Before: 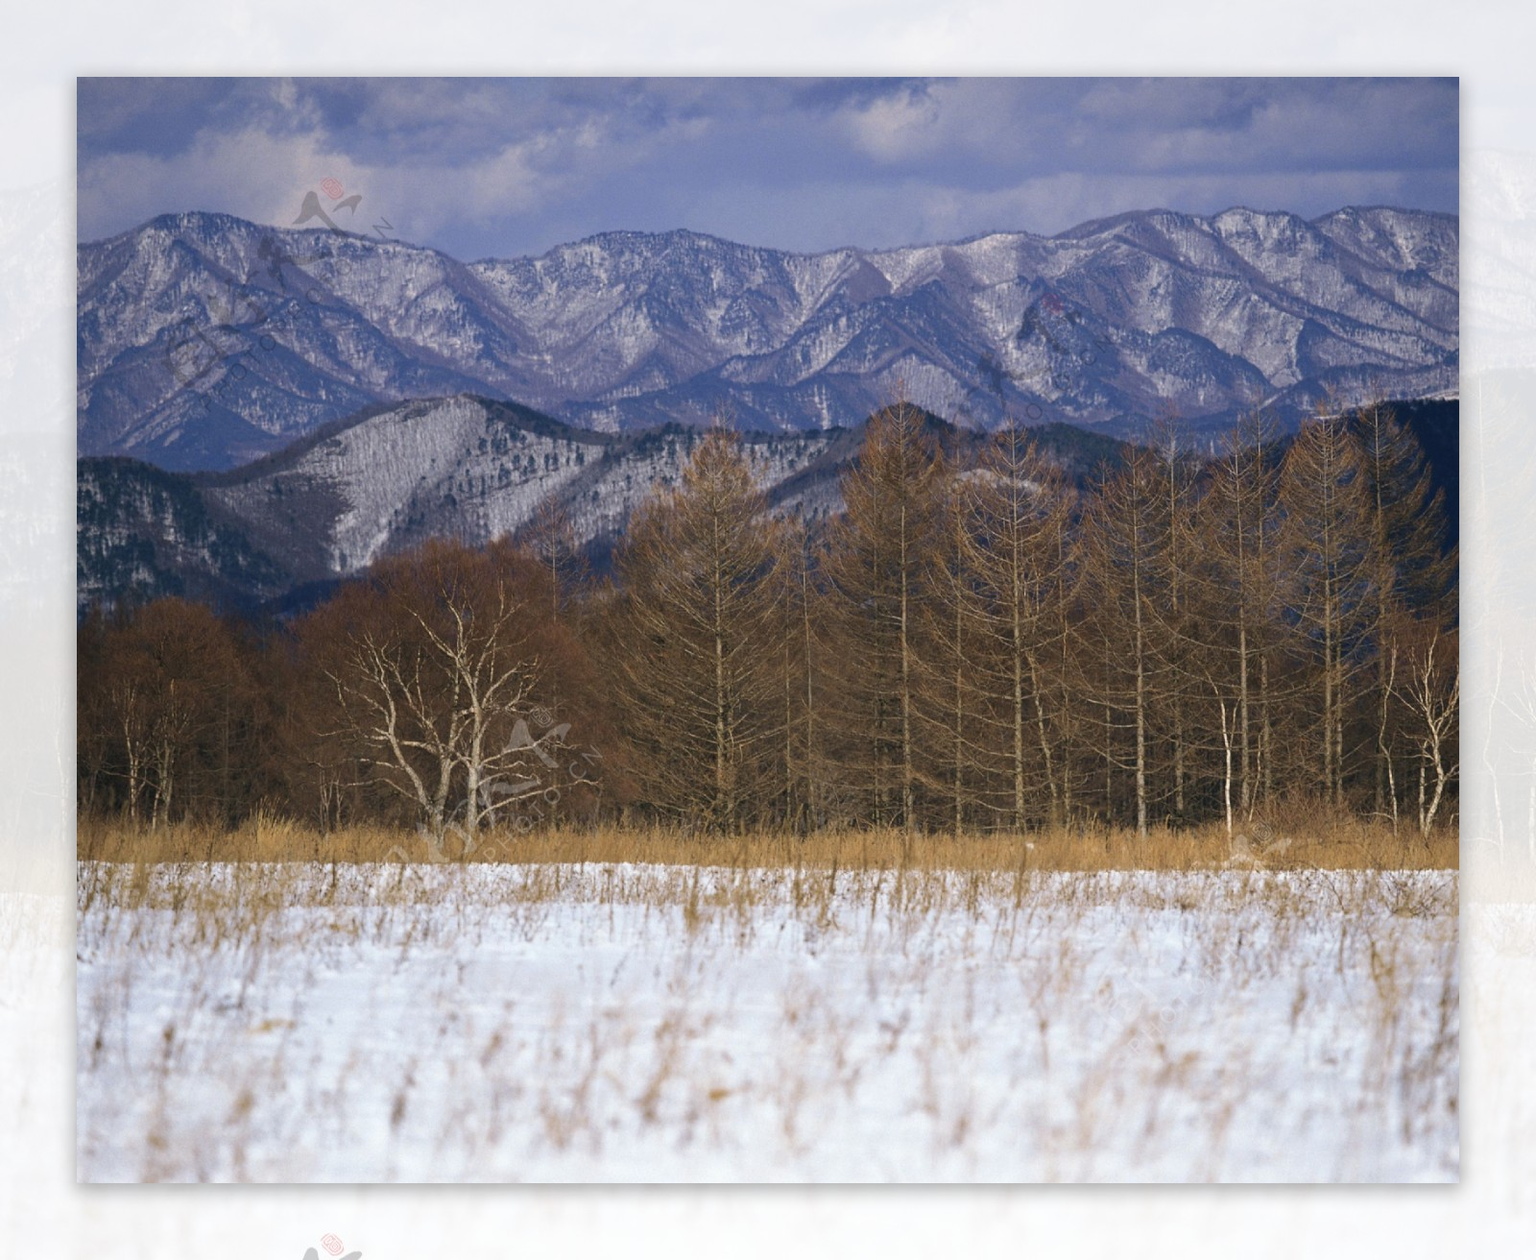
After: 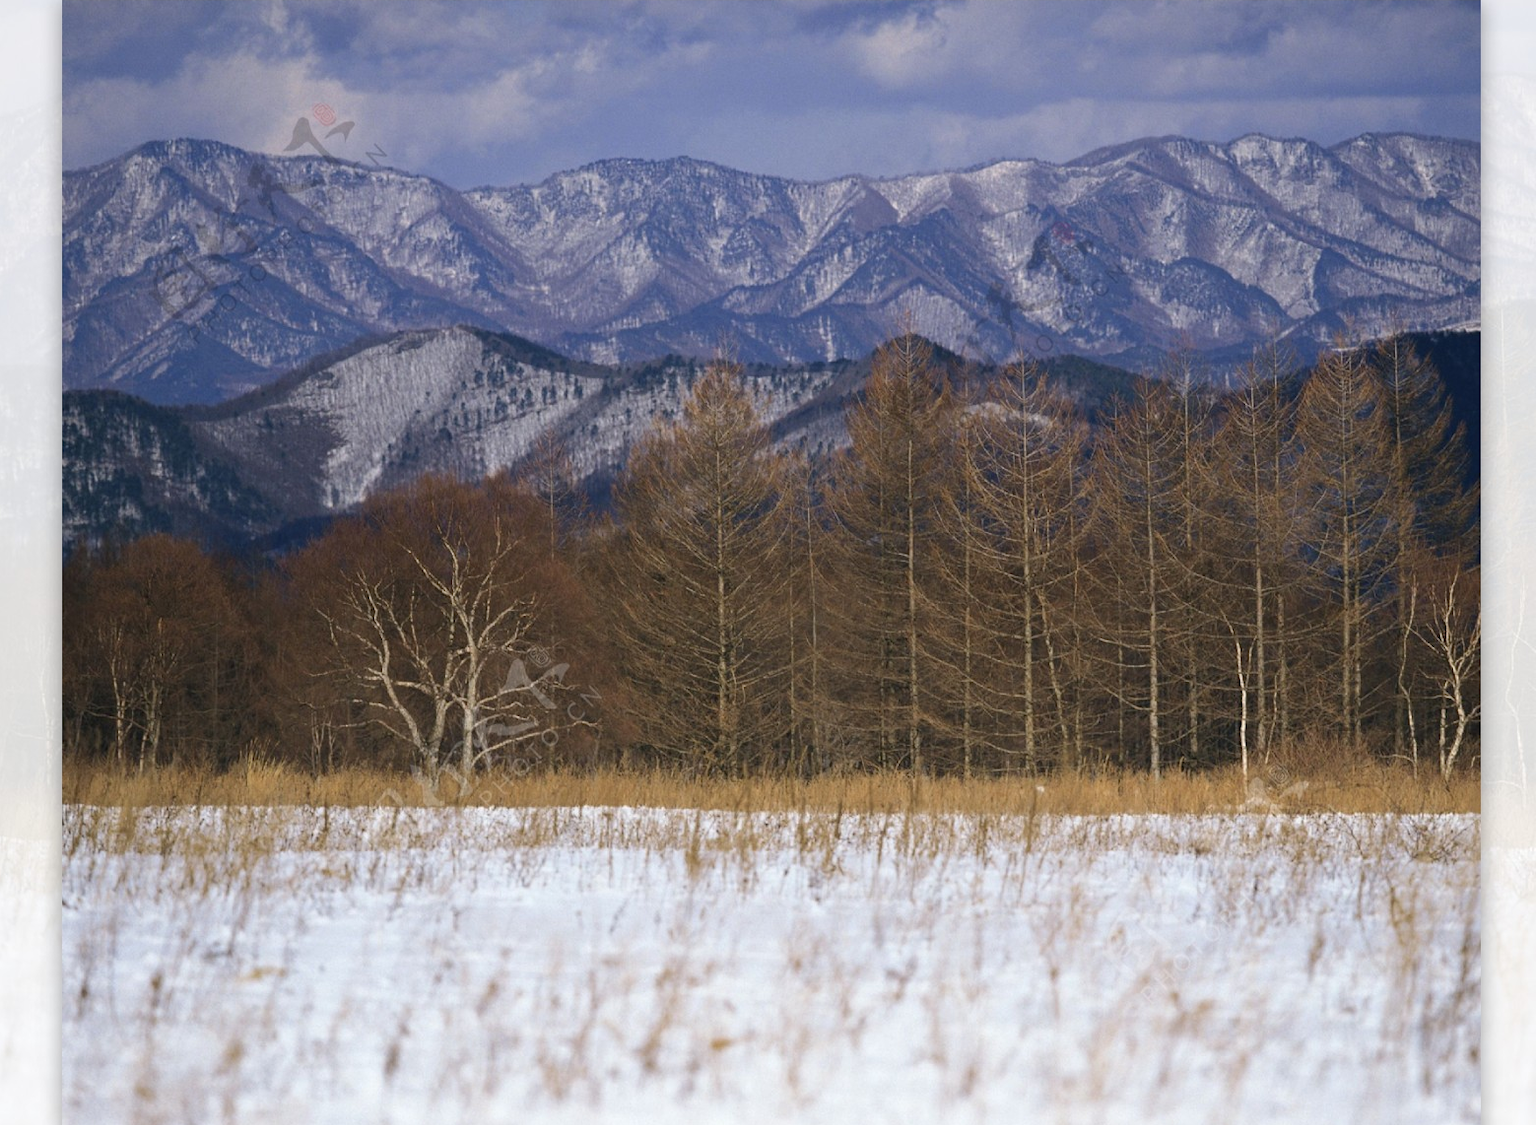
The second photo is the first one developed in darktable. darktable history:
crop: left 1.077%, top 6.099%, right 1.458%, bottom 6.782%
